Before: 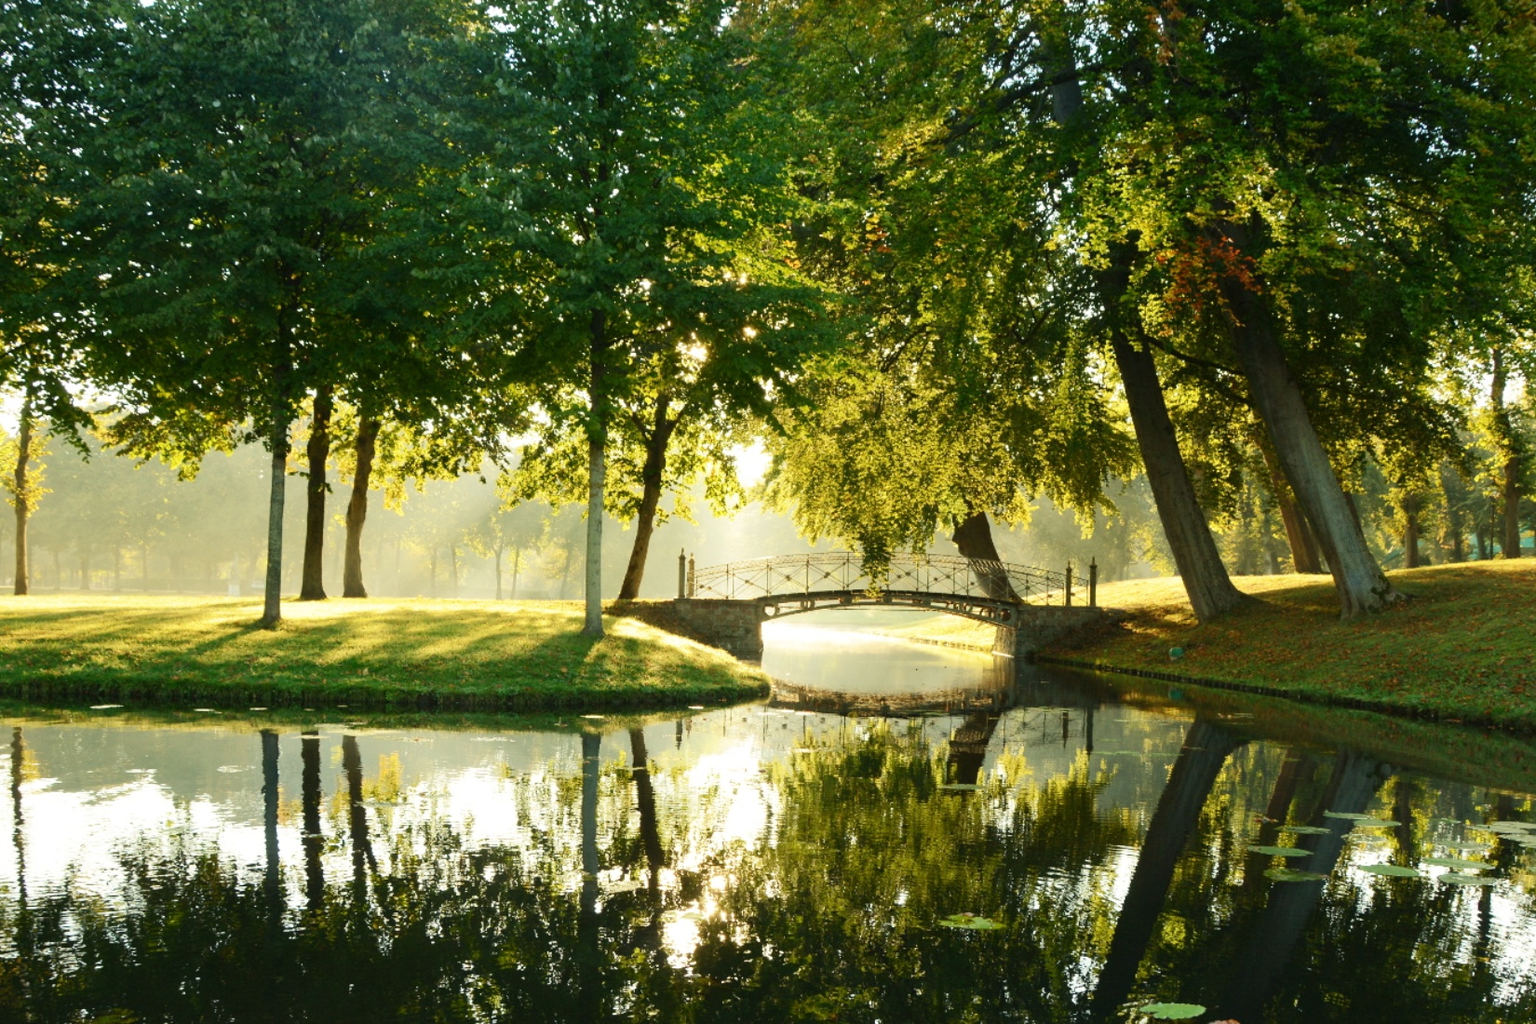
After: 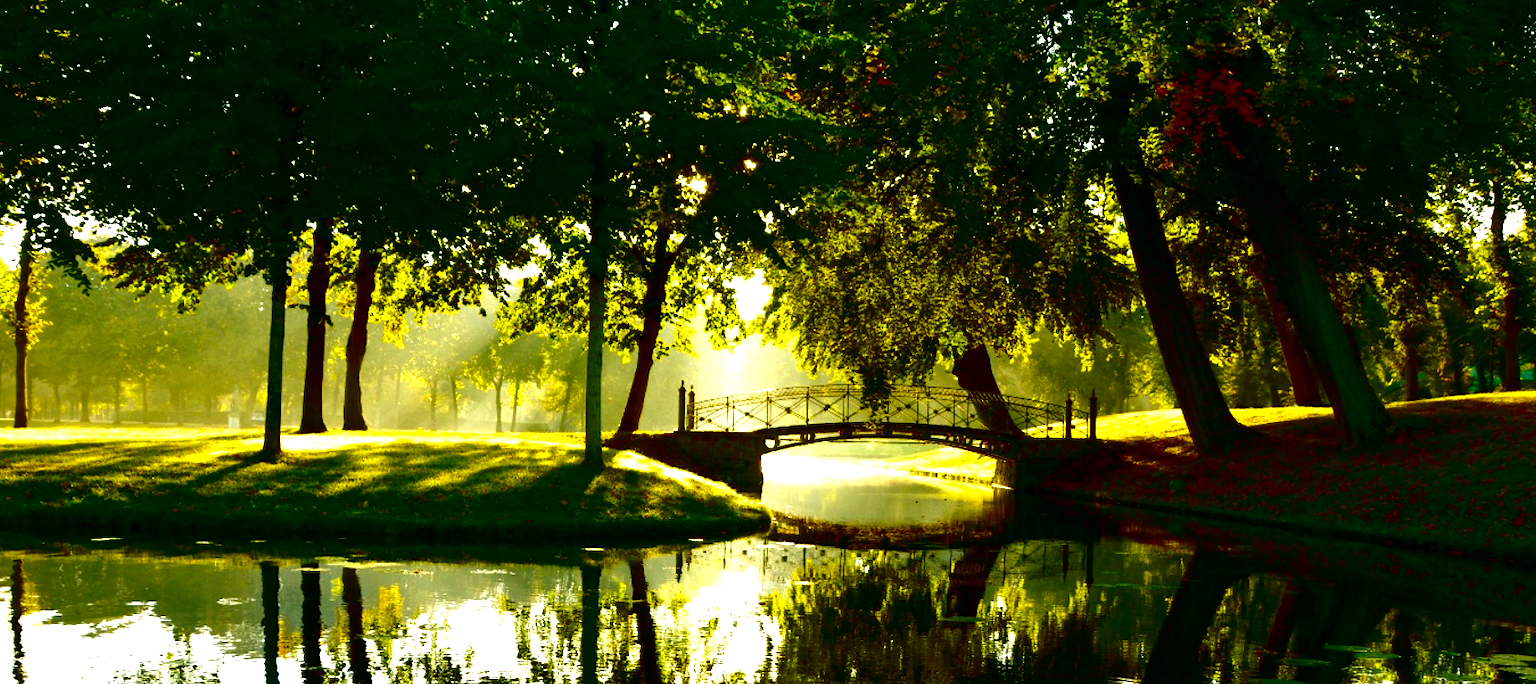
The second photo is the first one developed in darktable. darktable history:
contrast brightness saturation: brightness -0.986, saturation 0.985
crop: top 16.411%, bottom 16.684%
exposure: exposure 0.35 EV, compensate highlight preservation false
